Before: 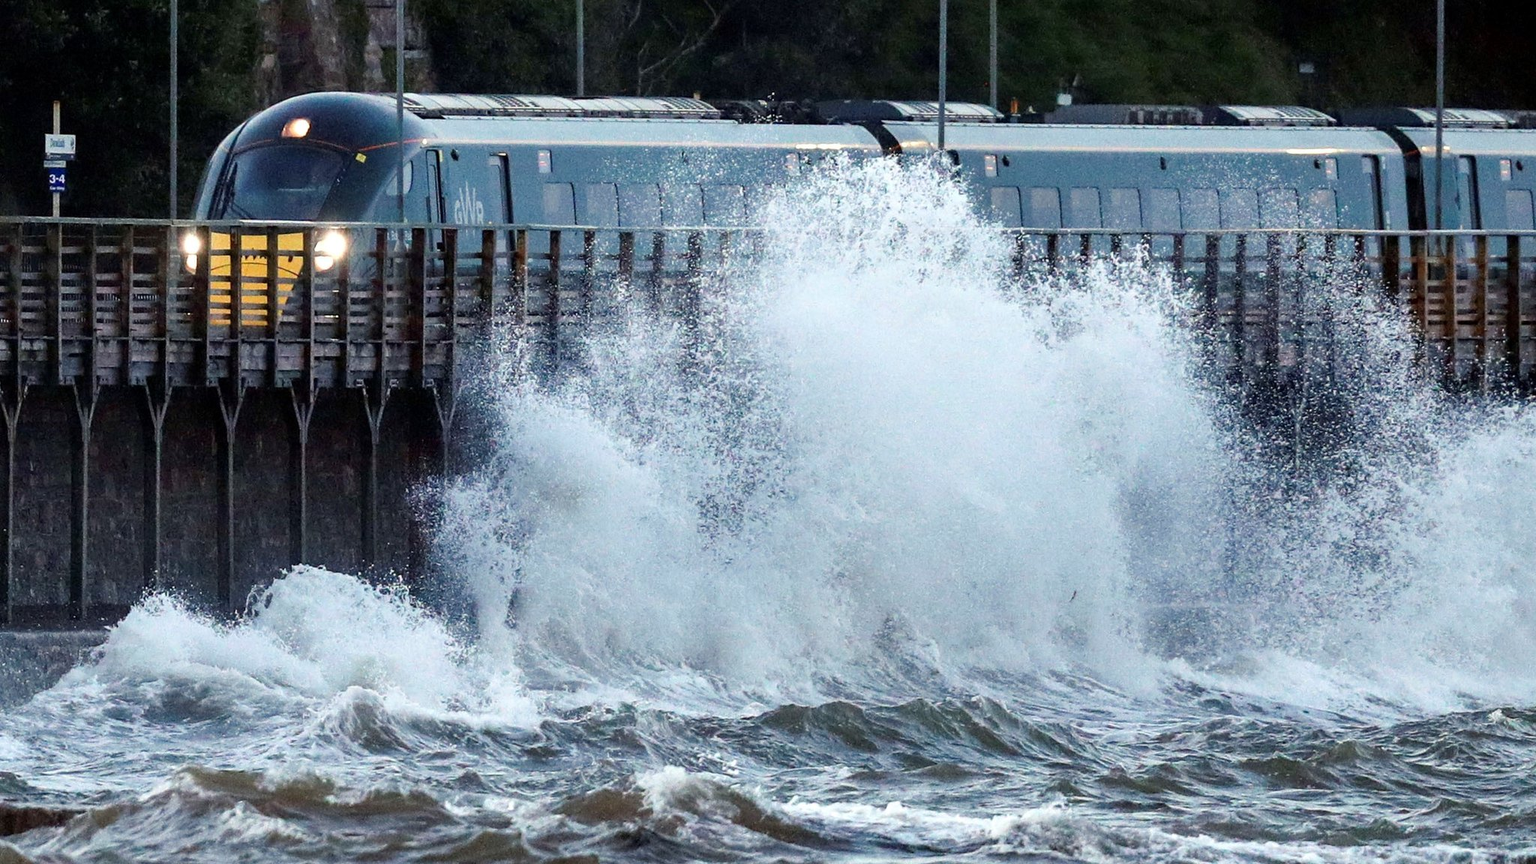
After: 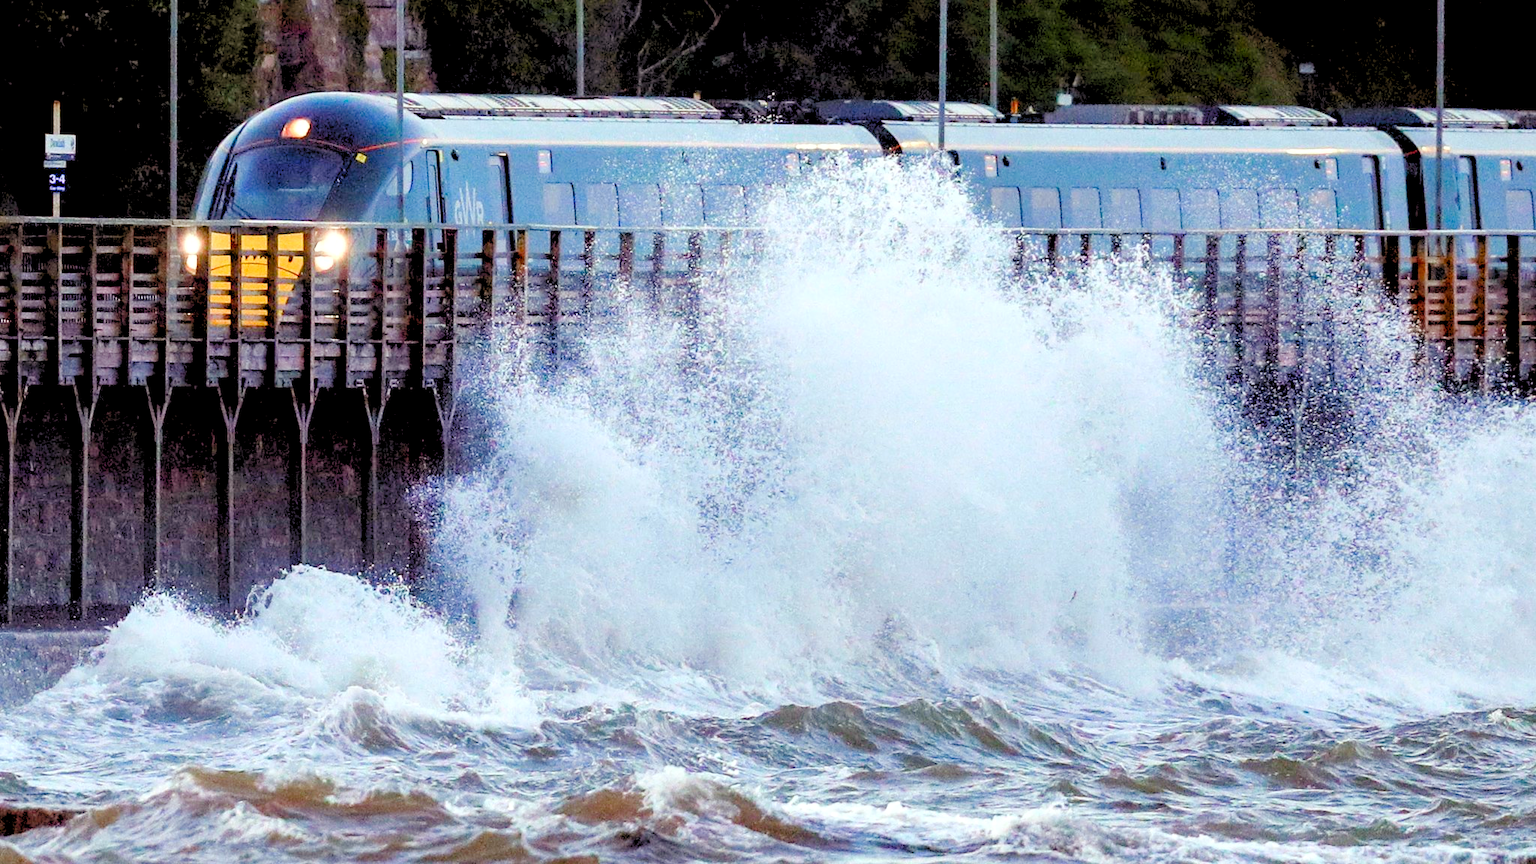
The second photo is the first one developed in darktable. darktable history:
color balance rgb: power › chroma 1.073%, power › hue 27.73°, perceptual saturation grading › global saturation 20%, perceptual saturation grading › highlights -24.833%, perceptual saturation grading › shadows 25.284%, global vibrance 20%
levels: black 0.105%, levels [0.072, 0.414, 0.976]
